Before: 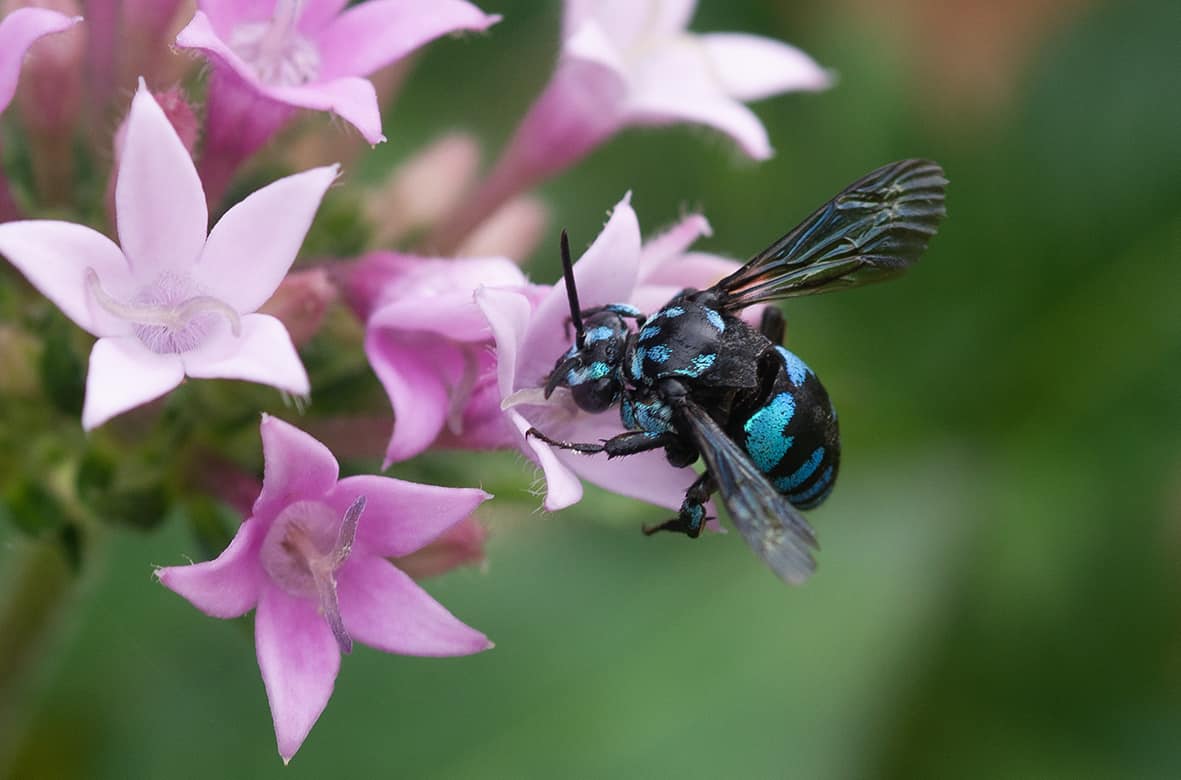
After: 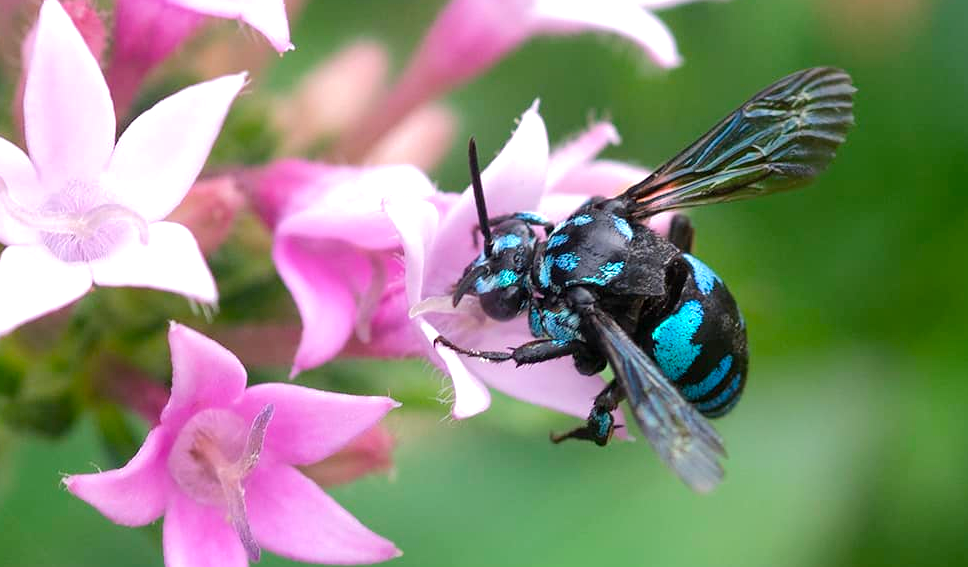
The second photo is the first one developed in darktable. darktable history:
crop: left 7.856%, top 11.836%, right 10.12%, bottom 15.387%
exposure: black level correction 0.001, exposure 0.675 EV, compensate highlight preservation false
base curve: curves: ch0 [(0, 0) (0.235, 0.266) (0.503, 0.496) (0.786, 0.72) (1, 1)]
